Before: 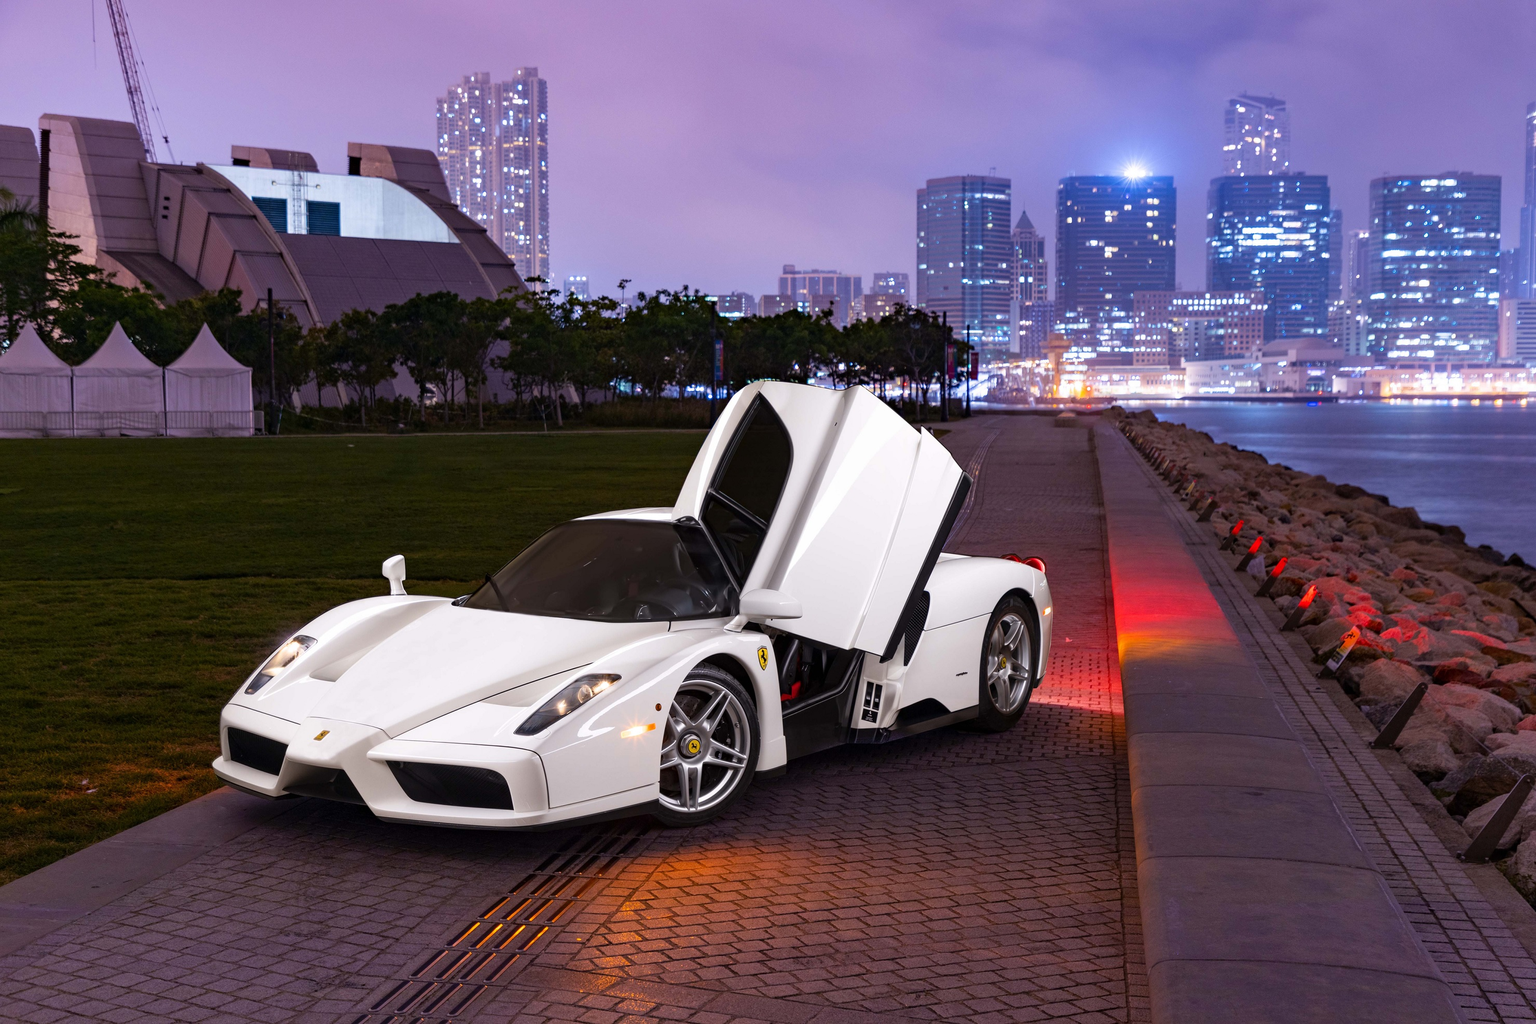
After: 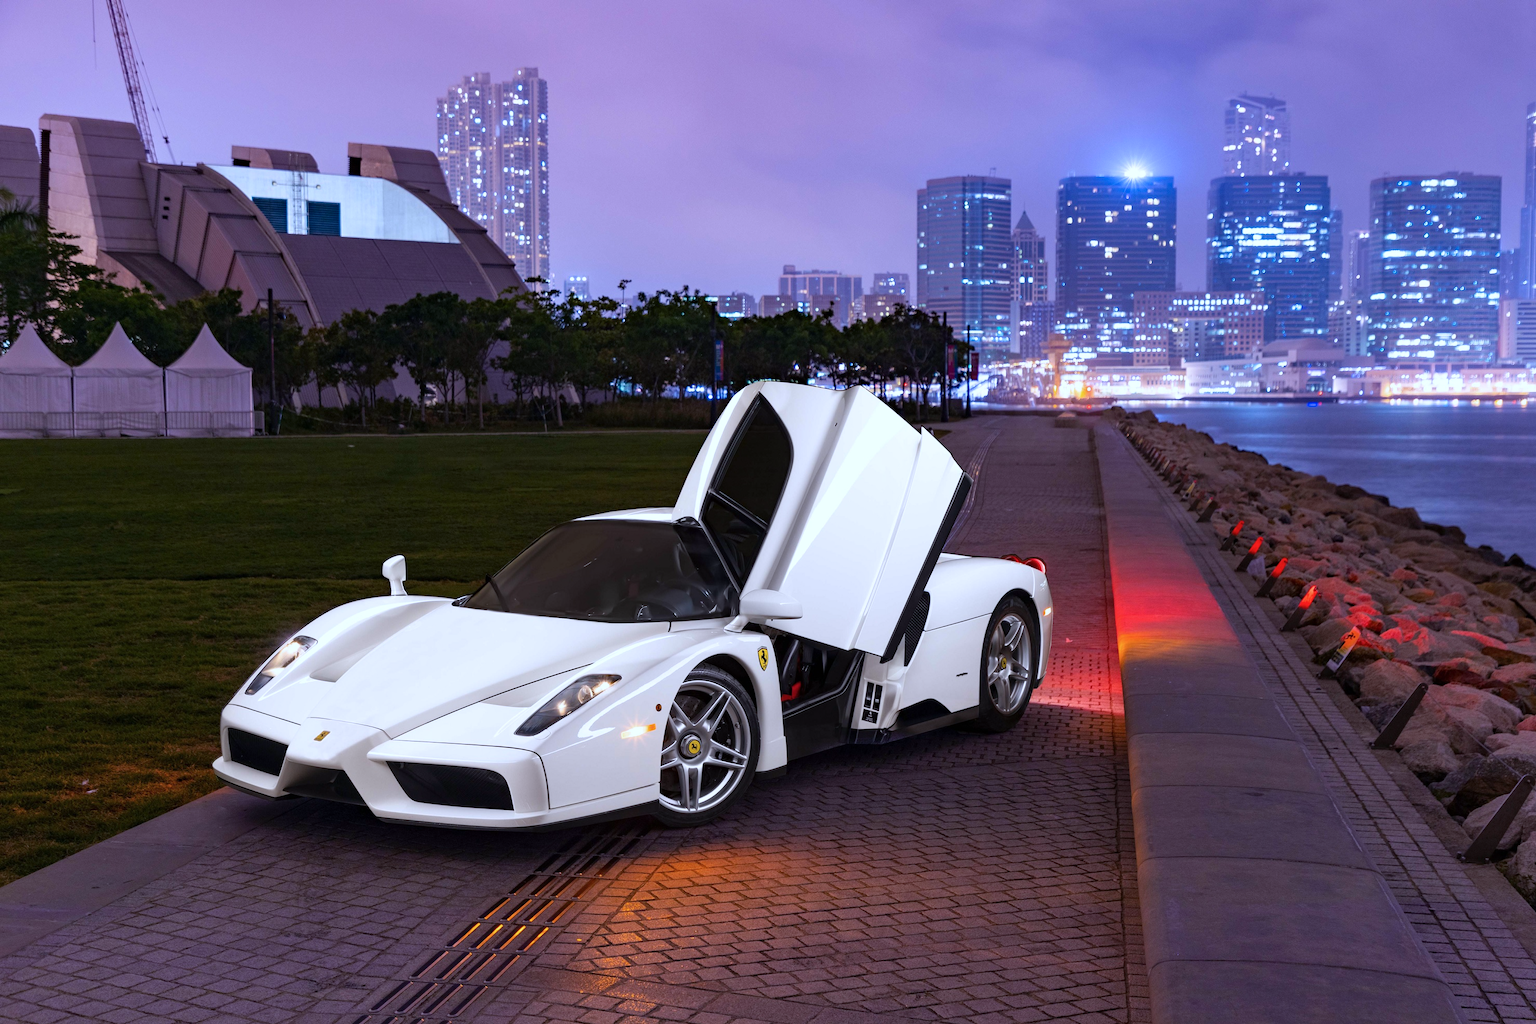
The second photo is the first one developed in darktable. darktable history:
color calibration: x 0.371, y 0.377, temperature 4289.74 K
